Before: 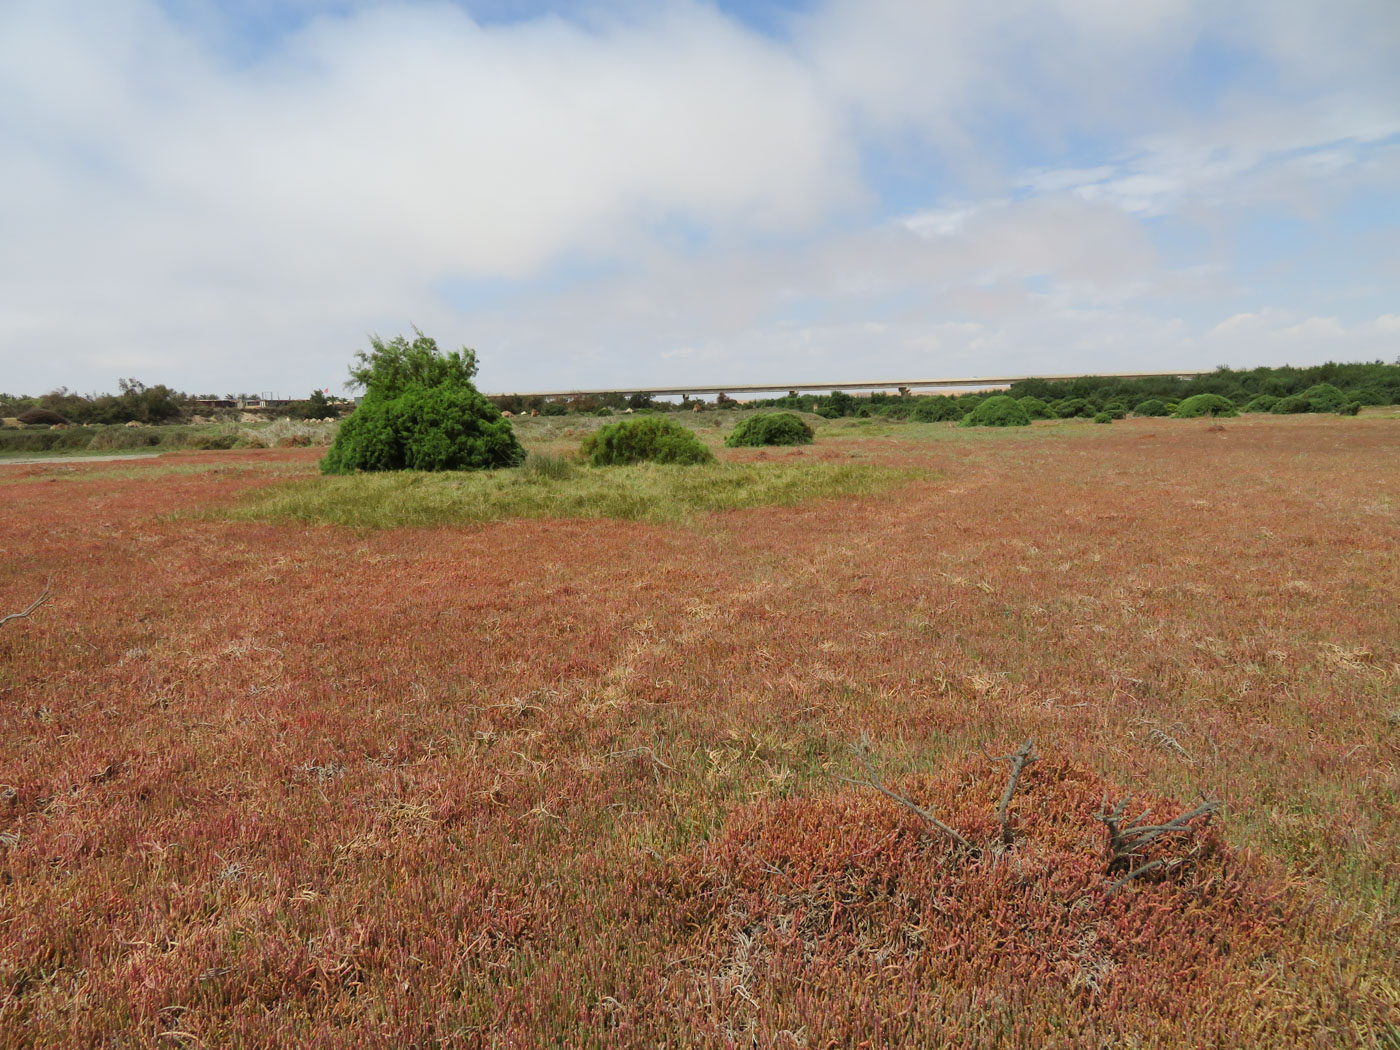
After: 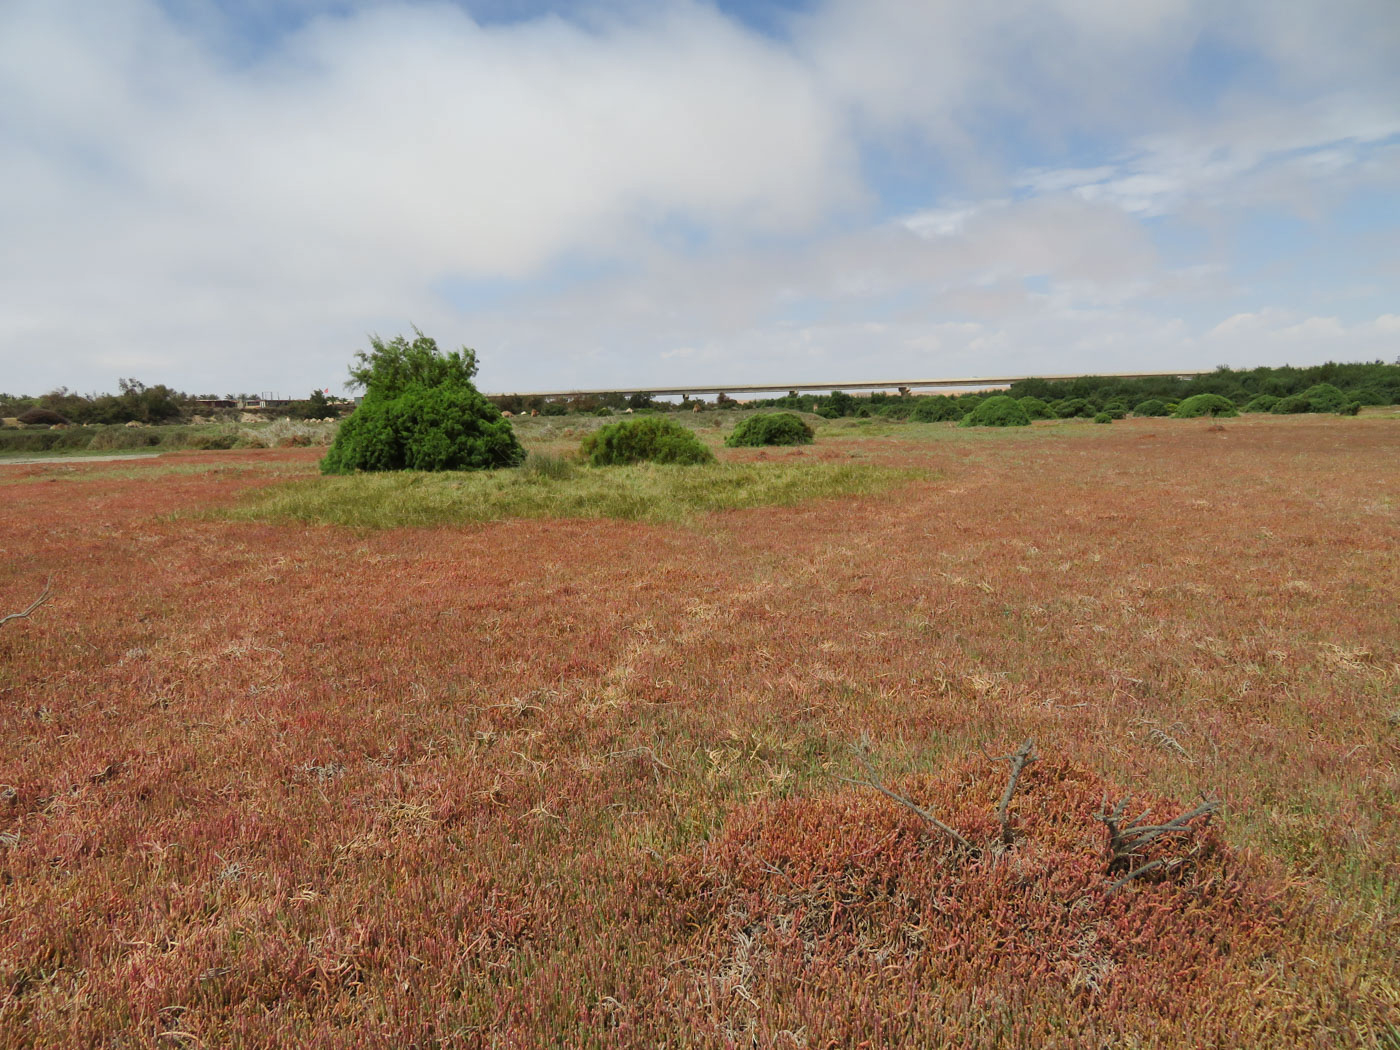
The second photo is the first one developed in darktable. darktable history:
shadows and highlights: radius 262.49, highlights color adjustment 0.656%, soften with gaussian
